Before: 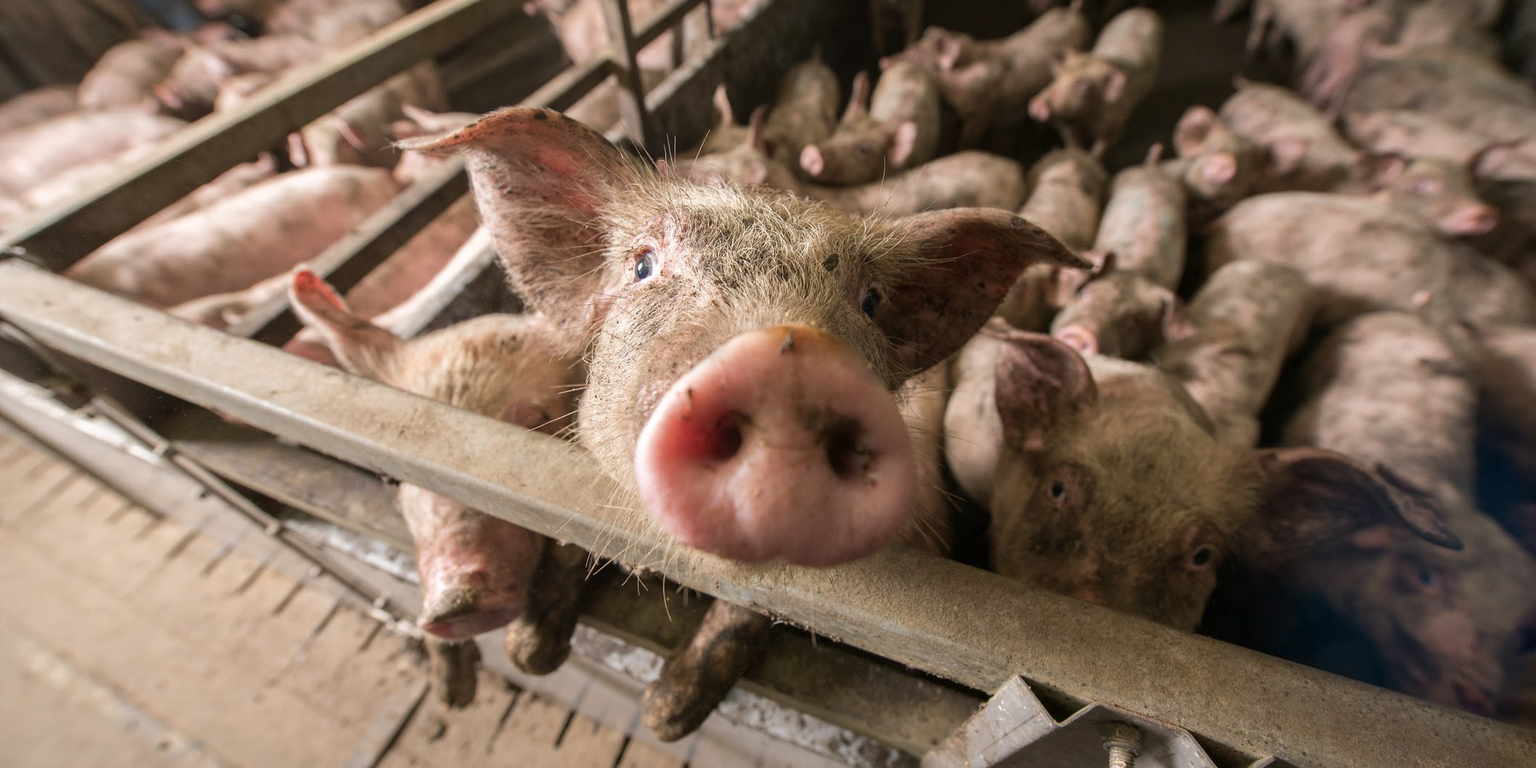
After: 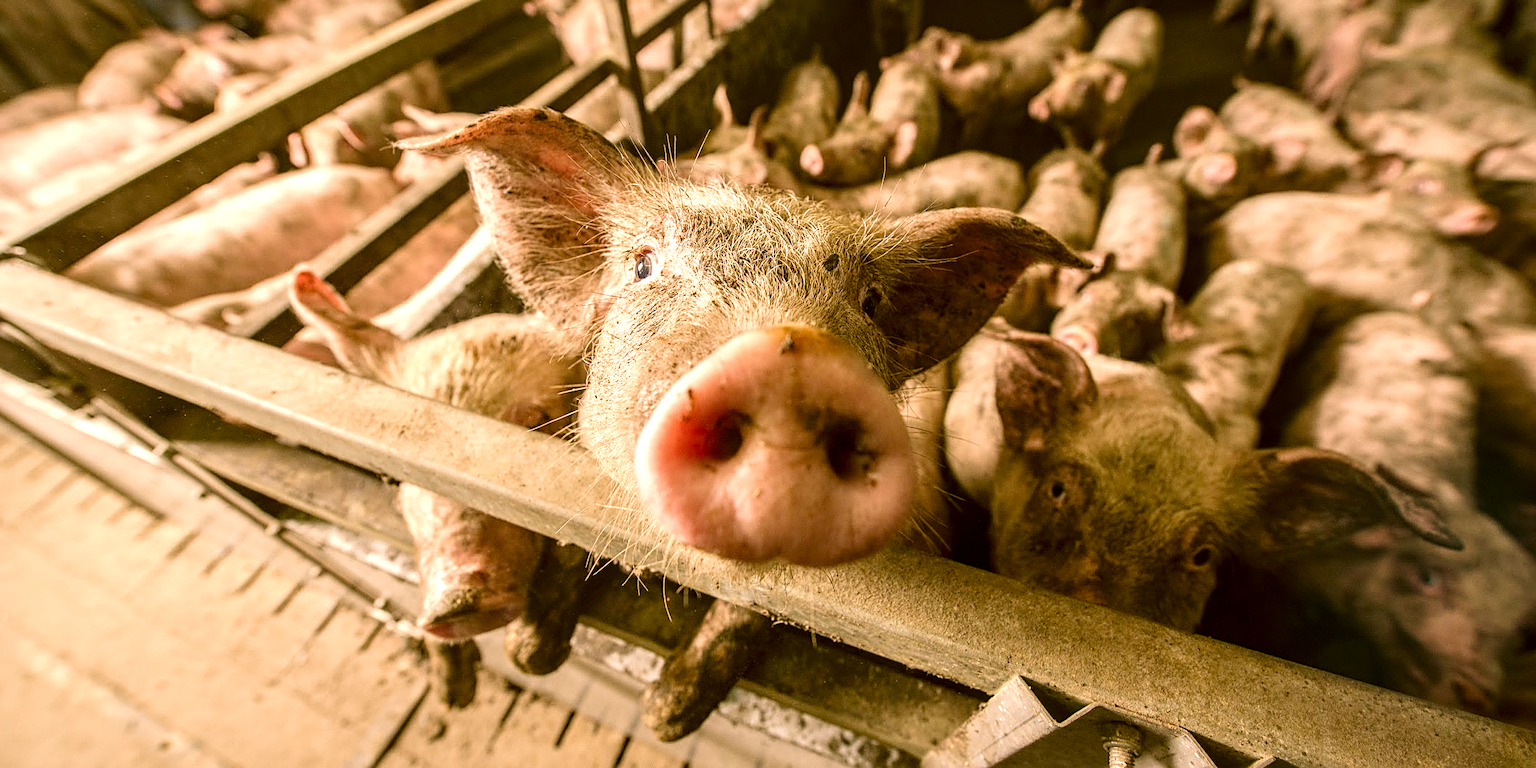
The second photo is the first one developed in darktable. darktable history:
velvia: strength 8.98%
tone curve: curves: ch0 [(0, 0.008) (0.107, 0.091) (0.283, 0.287) (0.461, 0.498) (0.64, 0.679) (0.822, 0.841) (0.998, 0.978)]; ch1 [(0, 0) (0.316, 0.349) (0.466, 0.442) (0.502, 0.5) (0.527, 0.519) (0.561, 0.553) (0.608, 0.629) (0.669, 0.704) (0.859, 0.899) (1, 1)]; ch2 [(0, 0) (0.33, 0.301) (0.421, 0.443) (0.473, 0.498) (0.502, 0.504) (0.522, 0.525) (0.592, 0.61) (0.705, 0.7) (1, 1)], preserve colors none
exposure: exposure 0.491 EV, compensate highlight preservation false
color correction: highlights a* 8.78, highlights b* 15.42, shadows a* -0.347, shadows b* 27.09
contrast brightness saturation: contrast 0.076, saturation 0.022
sharpen: on, module defaults
local contrast: detail 130%
